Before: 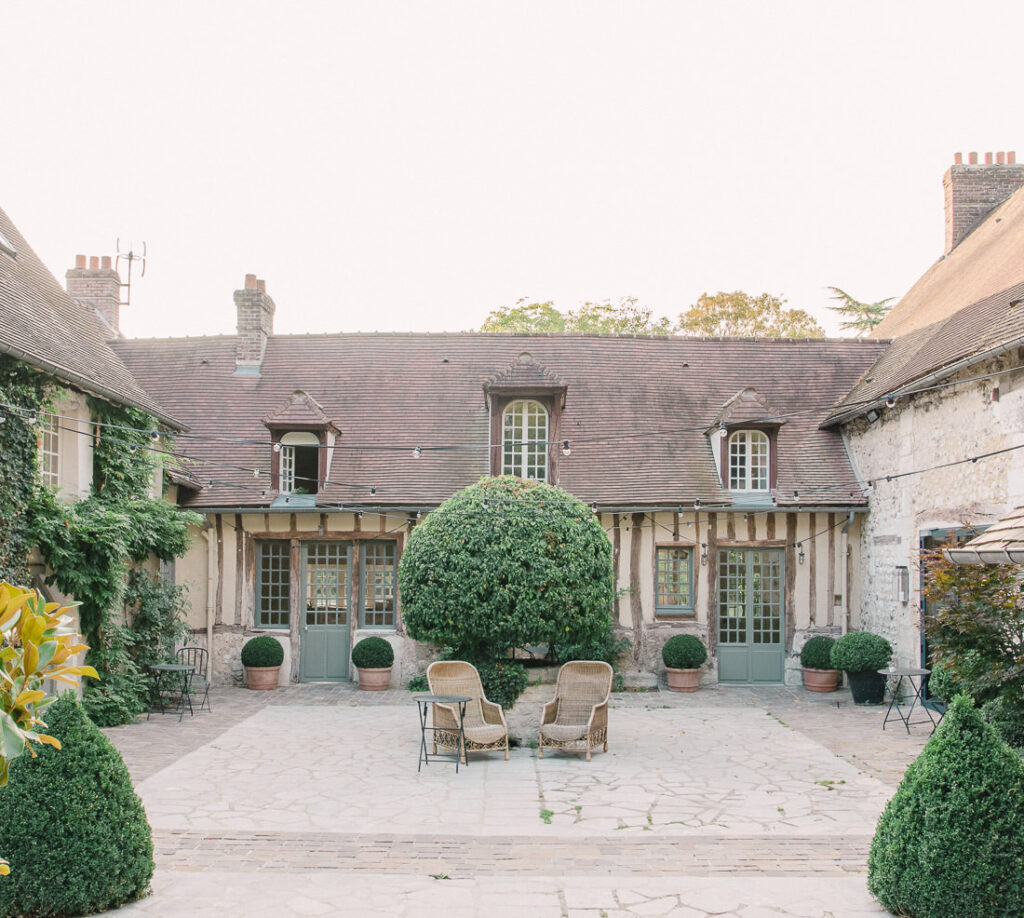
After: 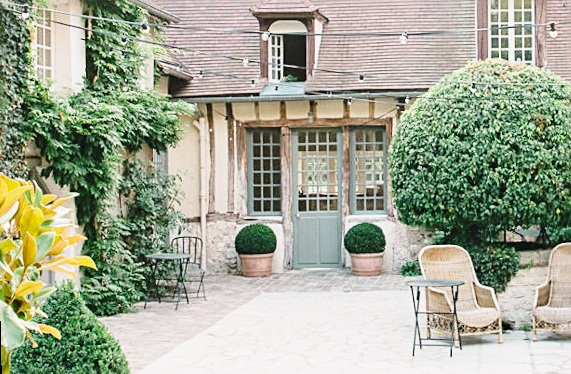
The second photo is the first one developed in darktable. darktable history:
crop: top 44.483%, right 43.593%, bottom 12.892%
rotate and perspective: rotation -1.32°, lens shift (horizontal) -0.031, crop left 0.015, crop right 0.985, crop top 0.047, crop bottom 0.982
sharpen: on, module defaults
base curve: curves: ch0 [(0, 0) (0.028, 0.03) (0.121, 0.232) (0.46, 0.748) (0.859, 0.968) (1, 1)], preserve colors none
